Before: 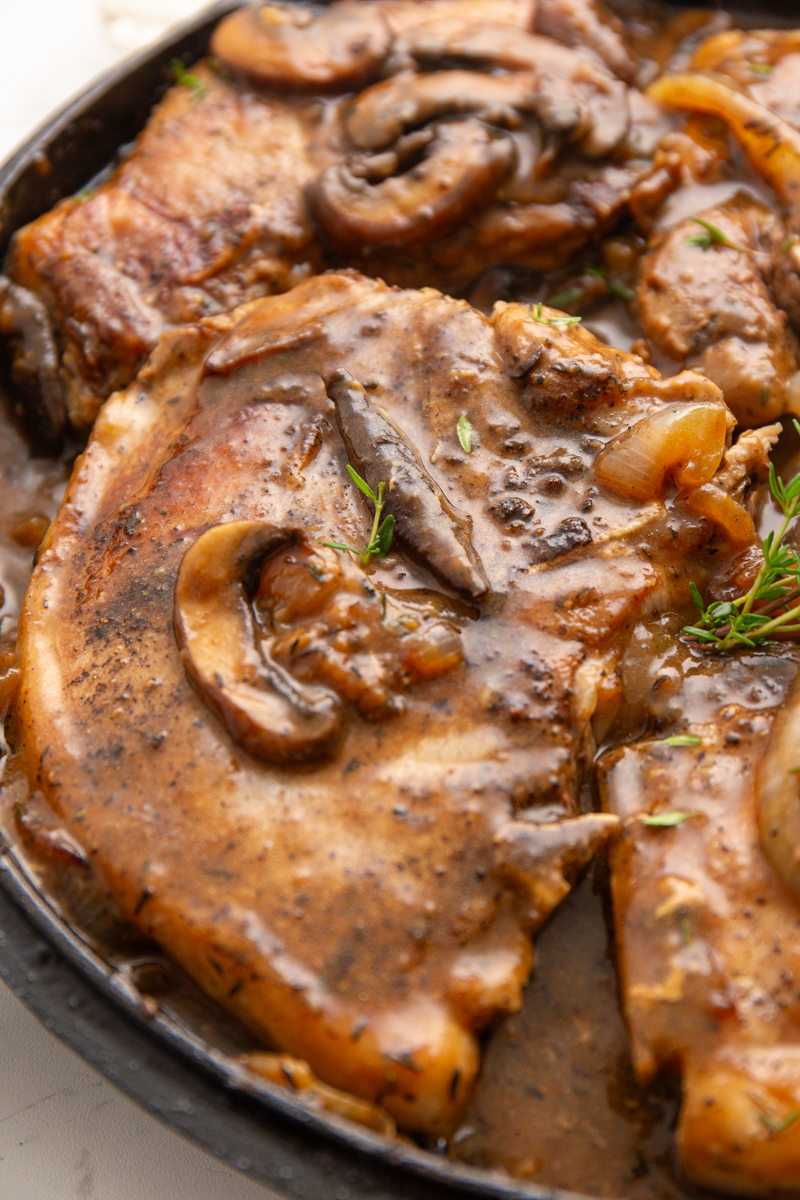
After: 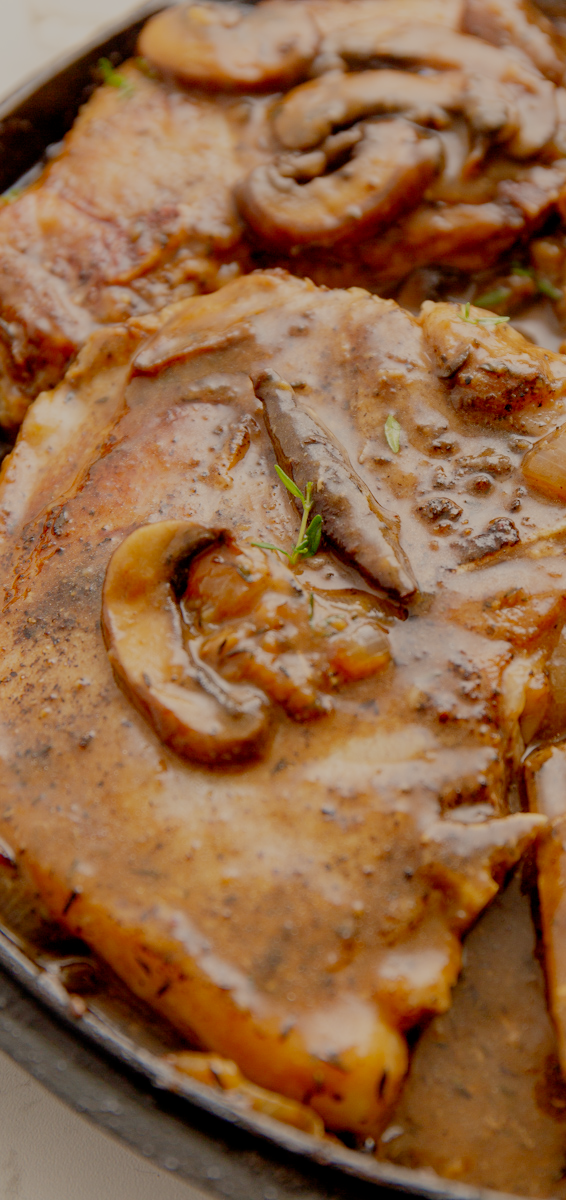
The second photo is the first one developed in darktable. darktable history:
exposure: exposure 0.128 EV, compensate highlight preservation false
crop and rotate: left 9.061%, right 20.142%
filmic rgb: black relative exposure -7 EV, white relative exposure 6 EV, threshold 3 EV, target black luminance 0%, hardness 2.73, latitude 61.22%, contrast 0.691, highlights saturation mix 10%, shadows ↔ highlights balance -0.073%, preserve chrominance no, color science v4 (2020), iterations of high-quality reconstruction 10, contrast in shadows soft, contrast in highlights soft, enable highlight reconstruction true
white balance: red 1.045, blue 0.932
